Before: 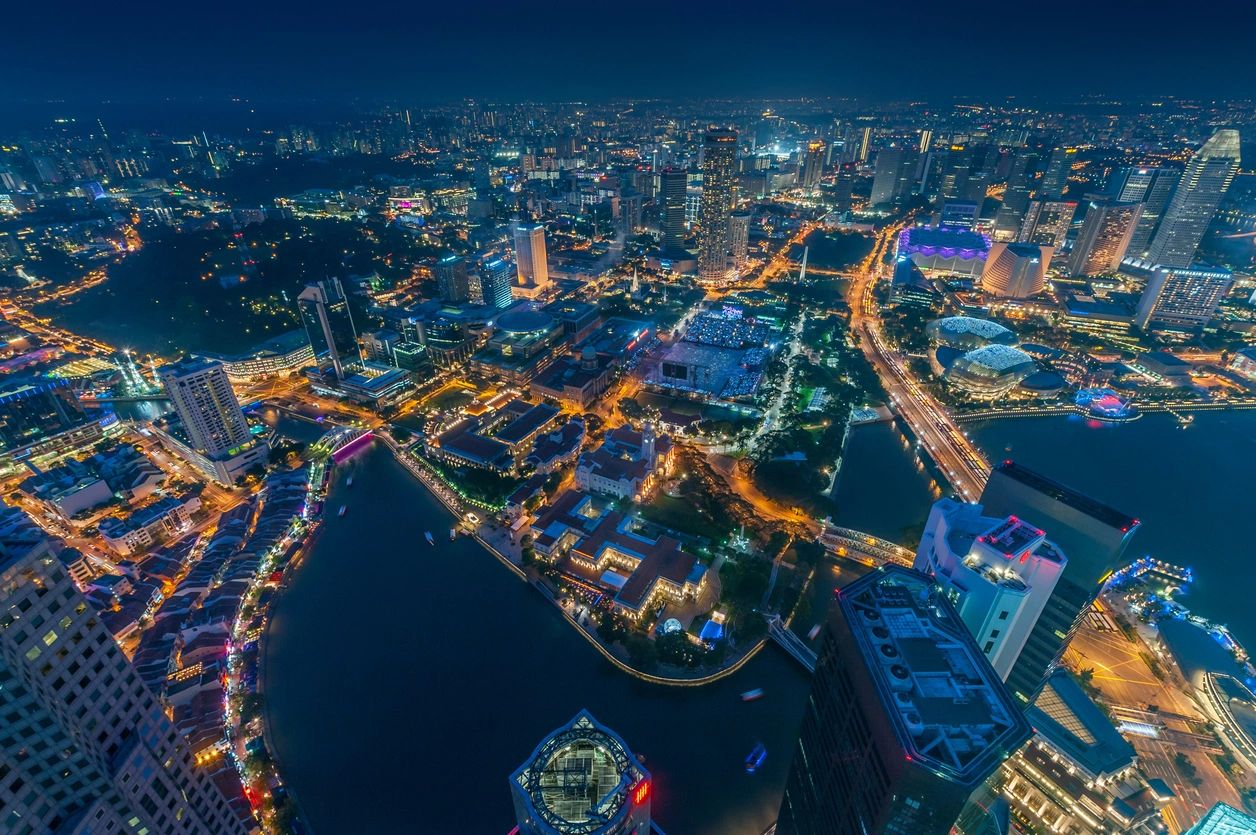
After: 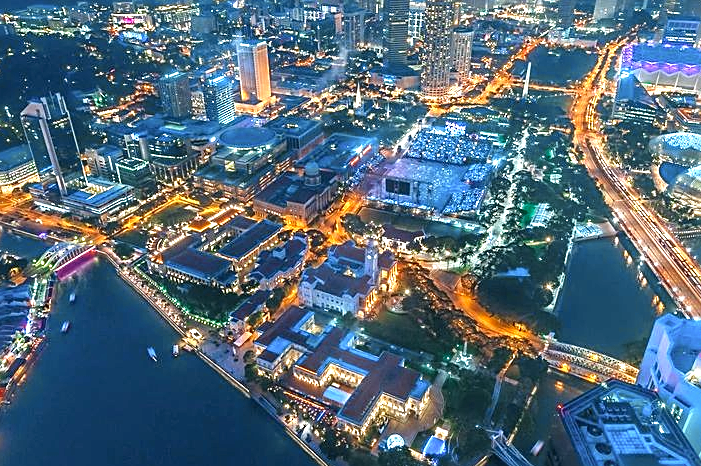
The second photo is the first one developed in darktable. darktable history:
crop and rotate: left 22.13%, top 22.054%, right 22.026%, bottom 22.102%
exposure: black level correction 0, exposure 1.2 EV, compensate highlight preservation false
color zones: curves: ch0 [(0, 0.5) (0.125, 0.4) (0.25, 0.5) (0.375, 0.4) (0.5, 0.4) (0.625, 0.6) (0.75, 0.6) (0.875, 0.5)]; ch1 [(0, 0.4) (0.125, 0.5) (0.25, 0.4) (0.375, 0.4) (0.5, 0.4) (0.625, 0.4) (0.75, 0.5) (0.875, 0.4)]; ch2 [(0, 0.6) (0.125, 0.5) (0.25, 0.5) (0.375, 0.6) (0.5, 0.6) (0.625, 0.5) (0.75, 0.5) (0.875, 0.5)]
sharpen: on, module defaults
